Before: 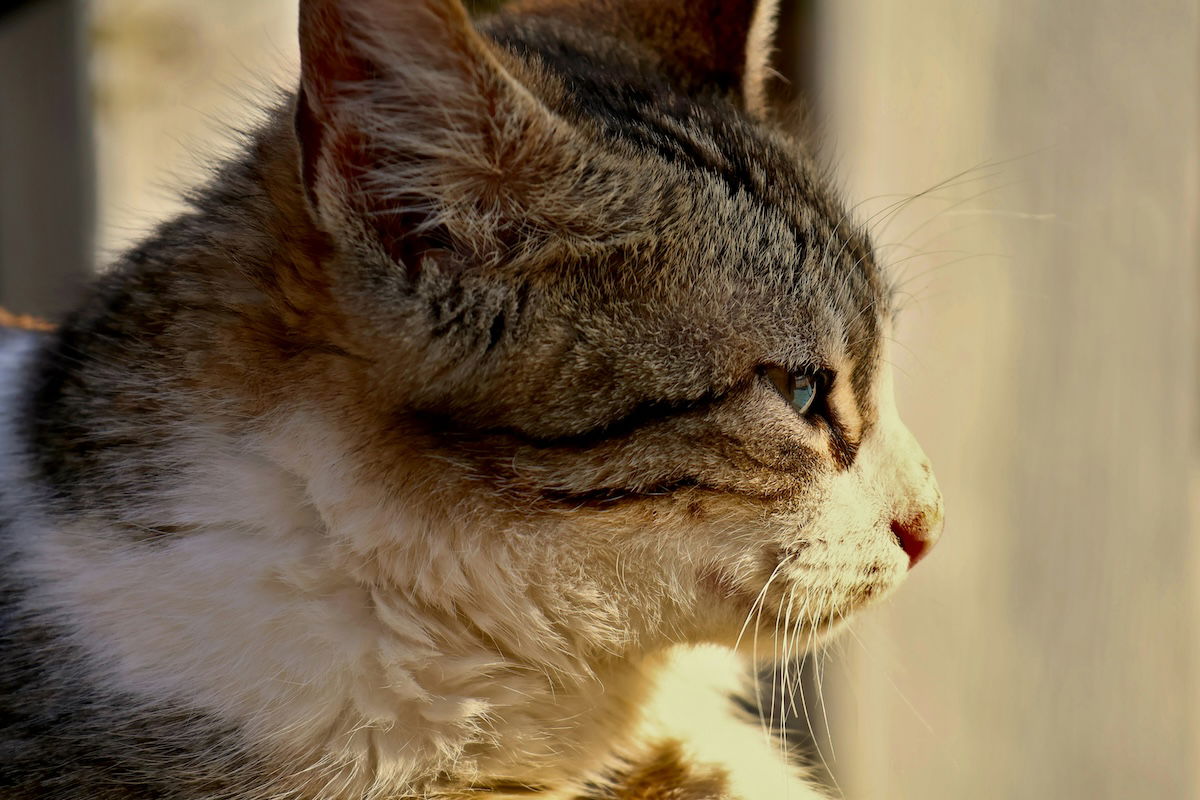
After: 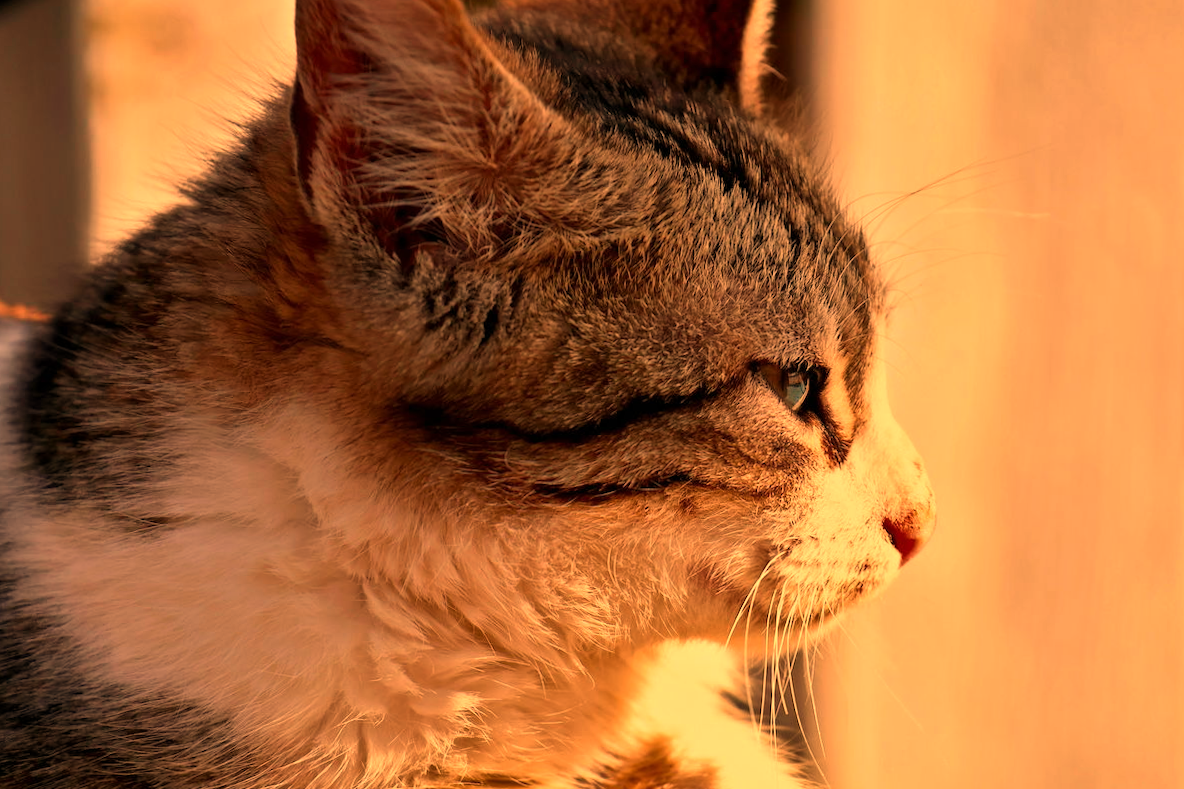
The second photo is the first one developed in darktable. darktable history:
crop and rotate: angle -0.5°
white balance: red 1.467, blue 0.684
